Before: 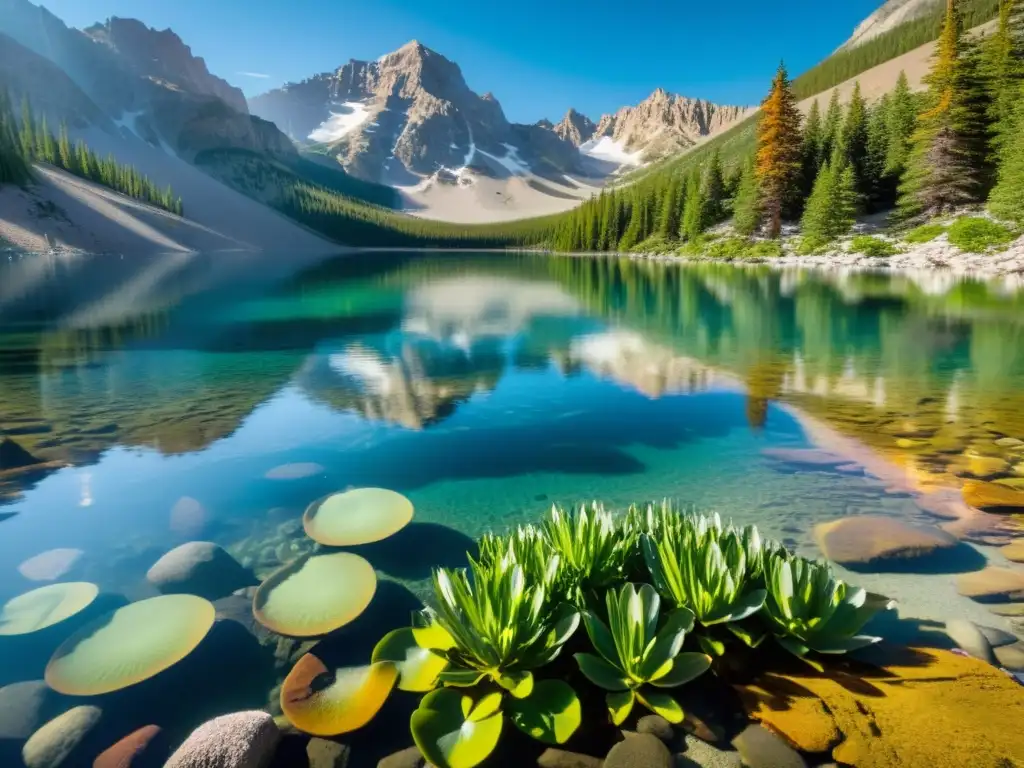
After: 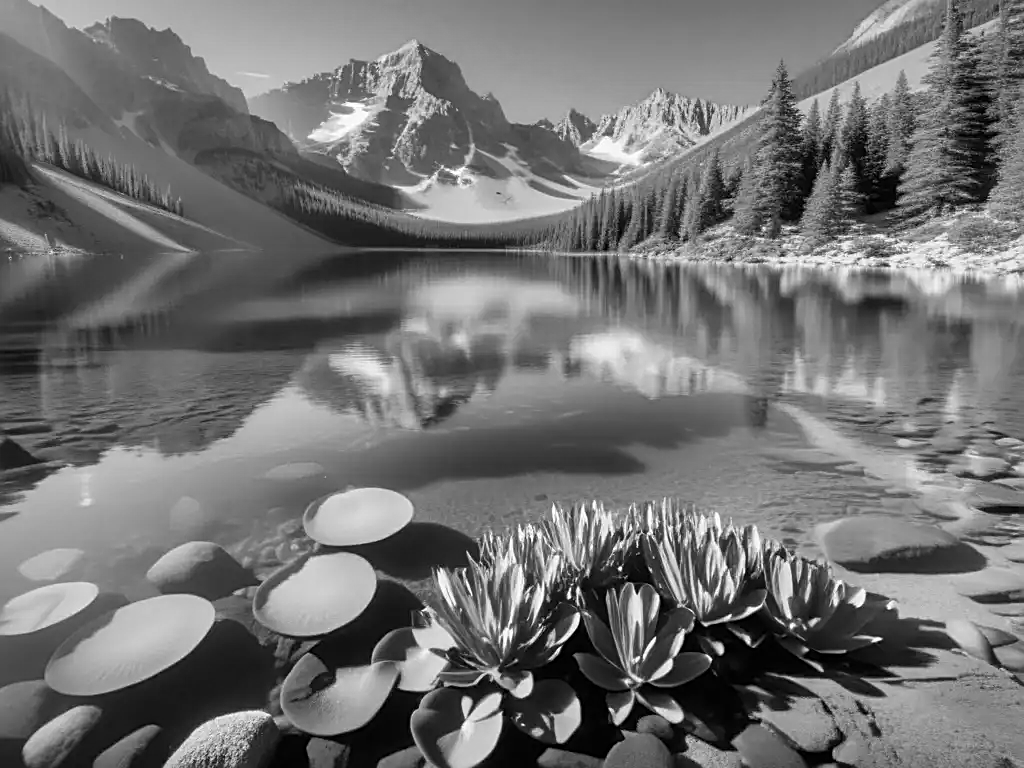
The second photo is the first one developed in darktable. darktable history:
sharpen: on, module defaults
white balance: red 0.974, blue 1.044
monochrome: on, module defaults
